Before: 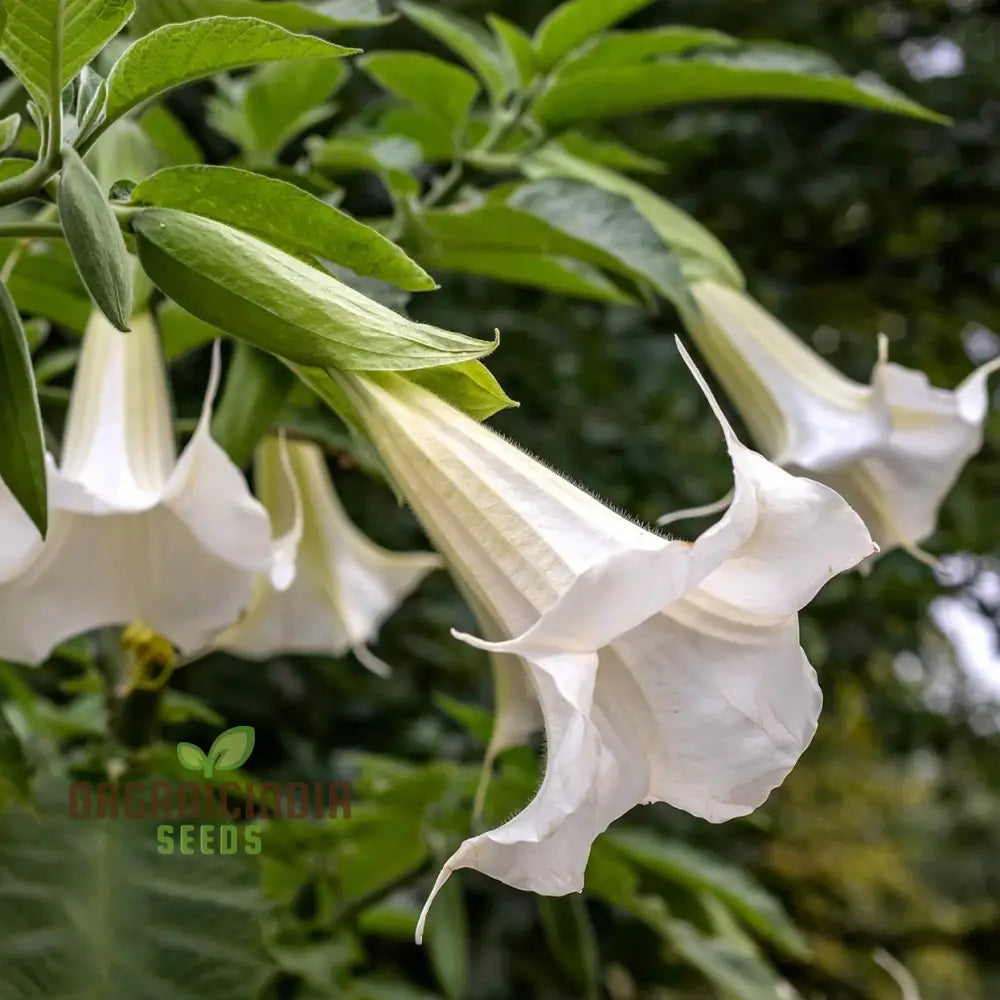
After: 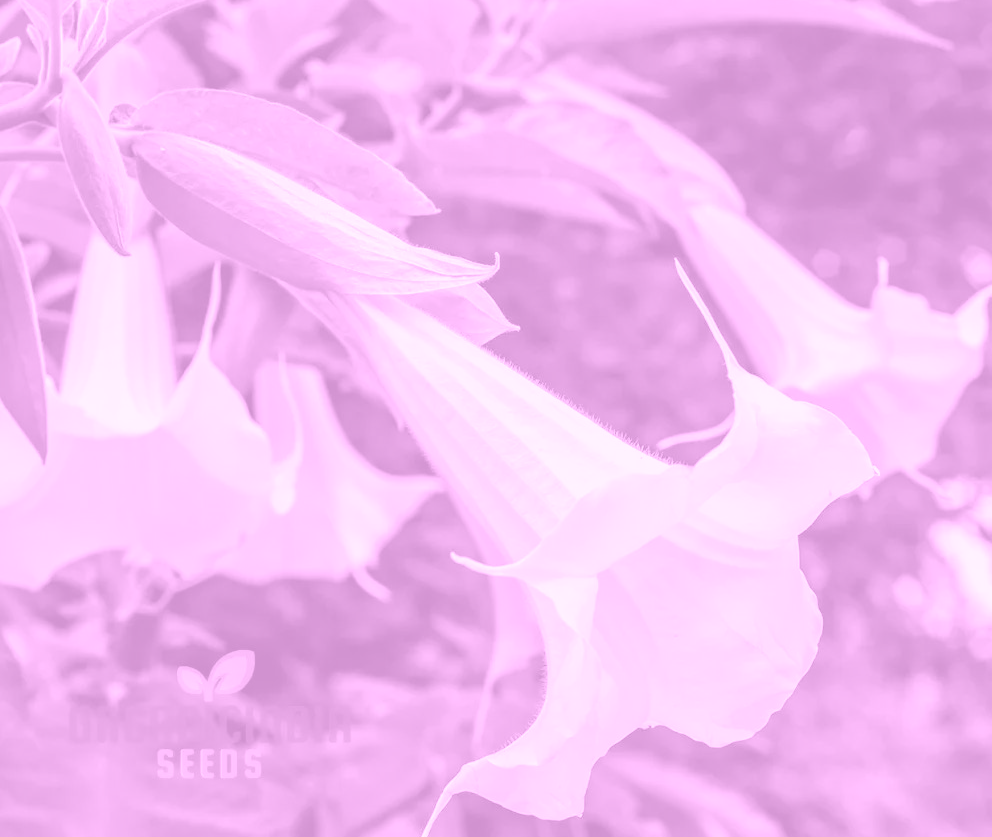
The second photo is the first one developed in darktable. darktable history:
exposure: black level correction 0.001, exposure 0.5 EV, compensate exposure bias true, compensate highlight preservation false
crop: top 7.625%, bottom 8.027%
colorize: hue 331.2°, saturation 75%, source mix 30.28%, lightness 70.52%, version 1
